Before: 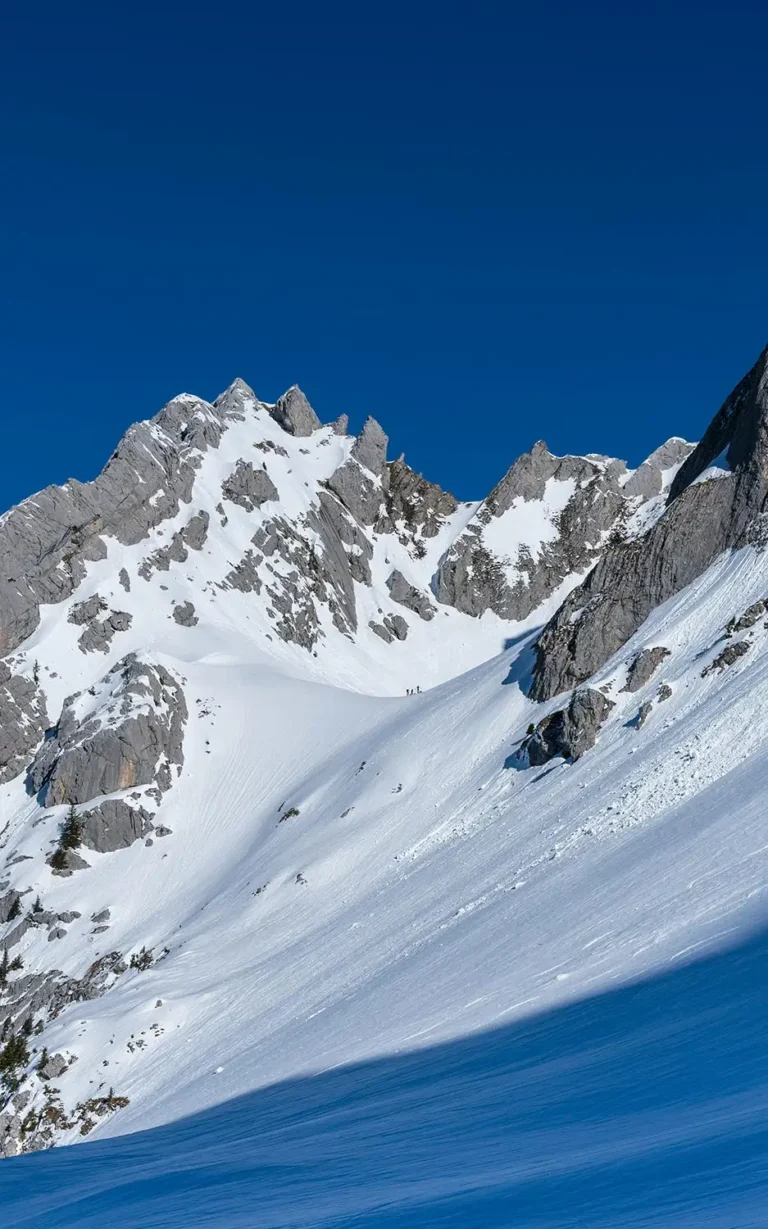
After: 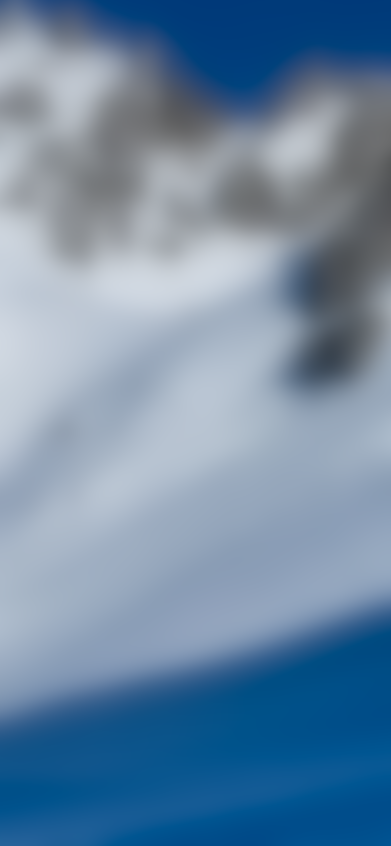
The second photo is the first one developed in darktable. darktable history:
crop and rotate: left 29.237%, top 31.152%, right 19.807%
contrast brightness saturation: brightness -0.09
lowpass: radius 16, unbound 0
